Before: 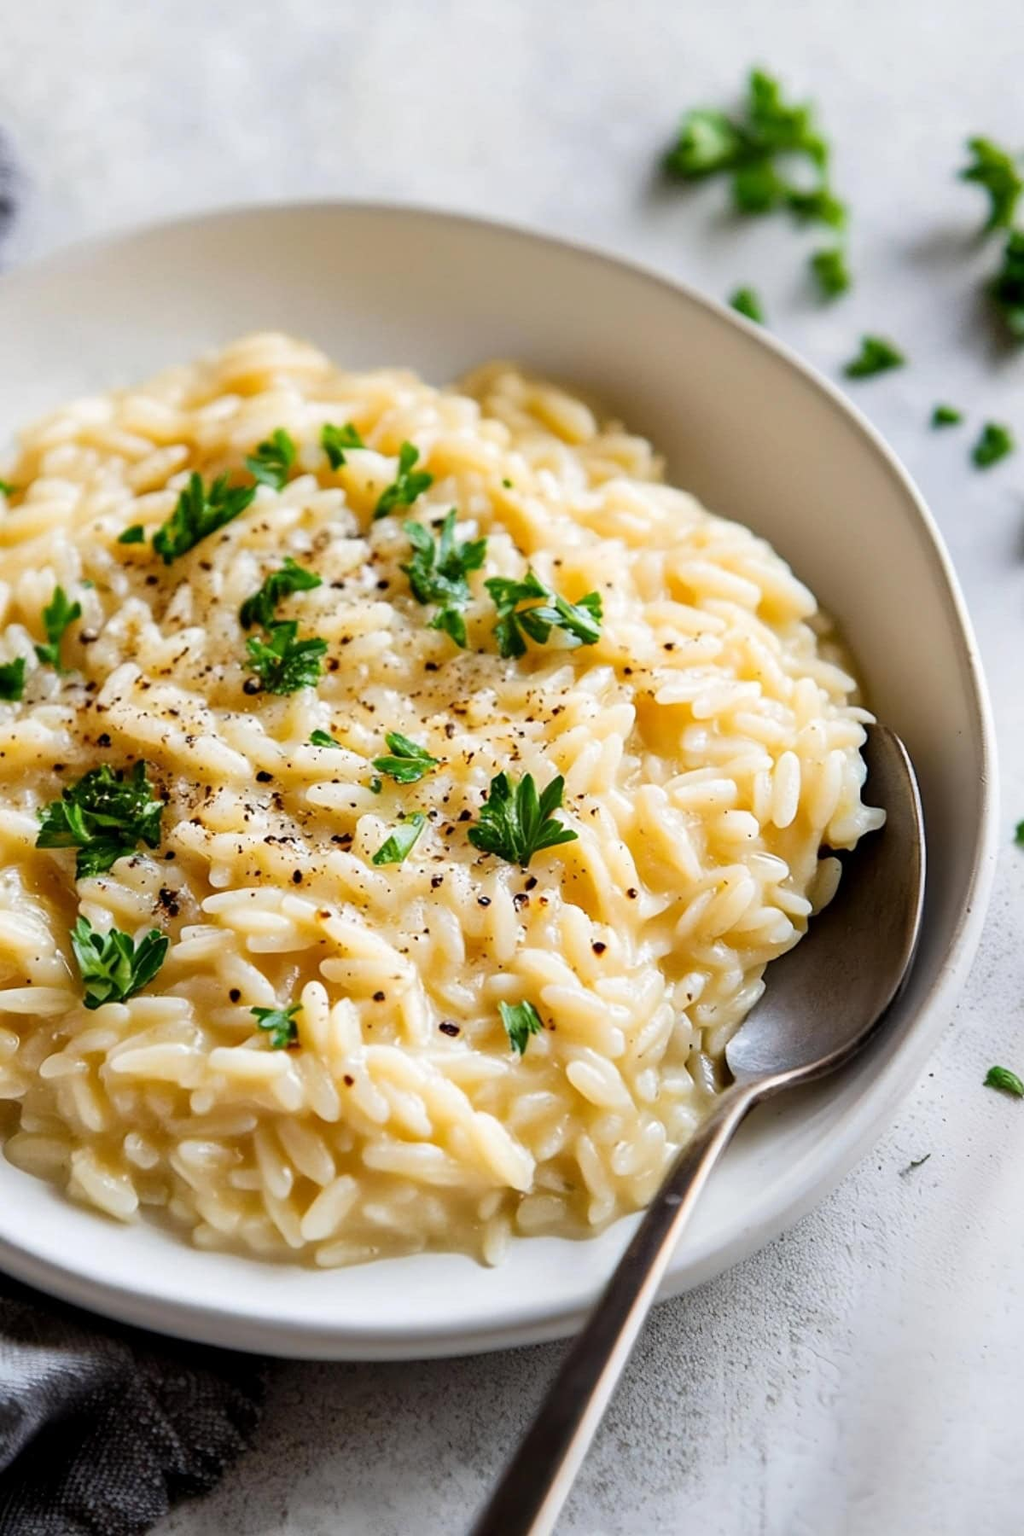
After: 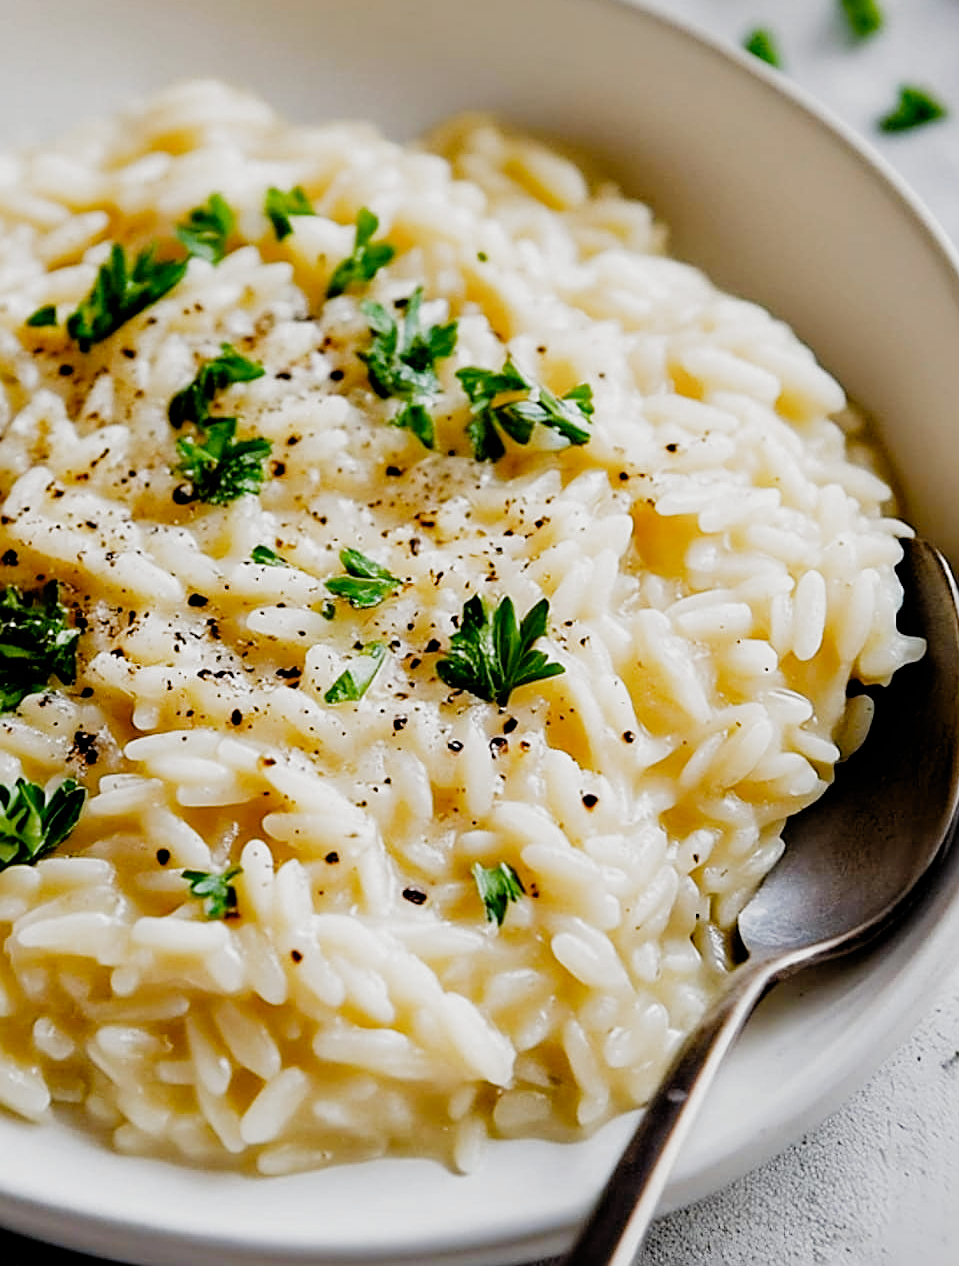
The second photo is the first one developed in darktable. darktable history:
exposure: exposure -0.018 EV, compensate highlight preservation false
crop: left 9.36%, top 17.273%, right 10.693%, bottom 12.368%
filmic rgb: black relative exposure -4.9 EV, white relative exposure 2.82 EV, hardness 3.69, add noise in highlights 0.001, preserve chrominance no, color science v3 (2019), use custom middle-gray values true, iterations of high-quality reconstruction 0, contrast in highlights soft
sharpen: on, module defaults
